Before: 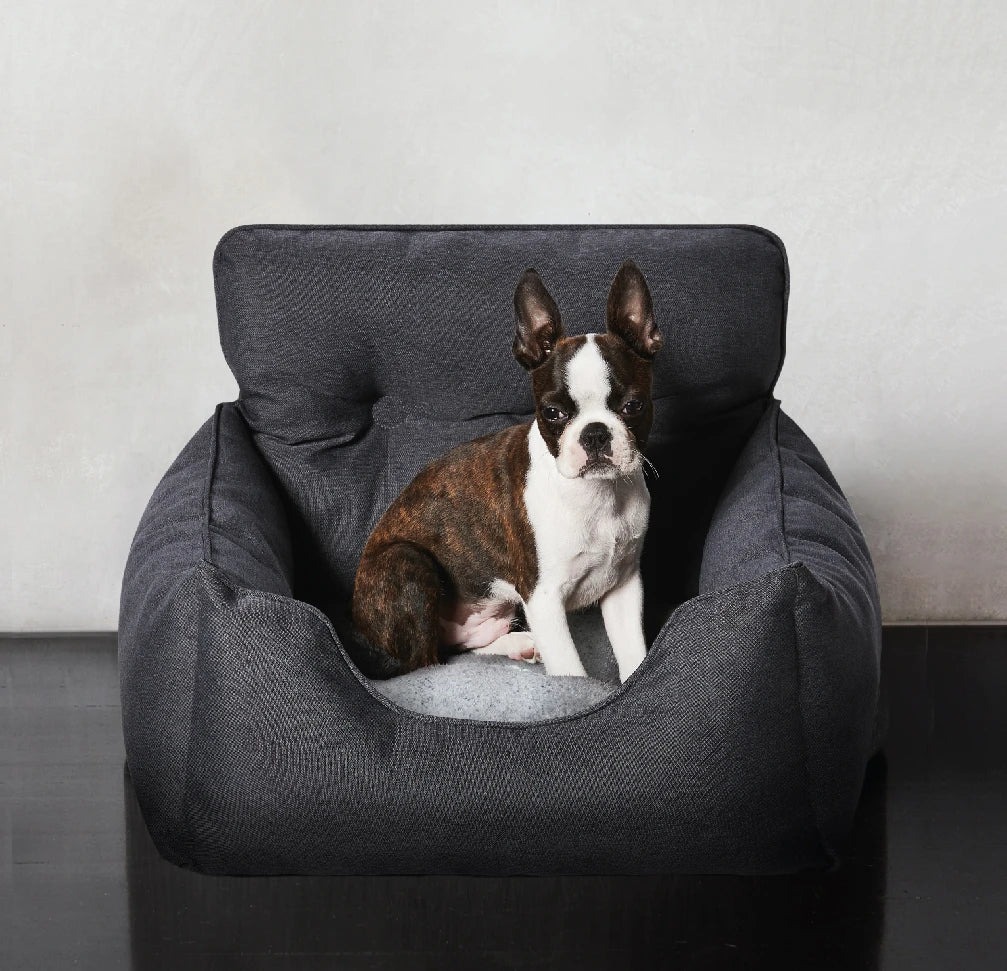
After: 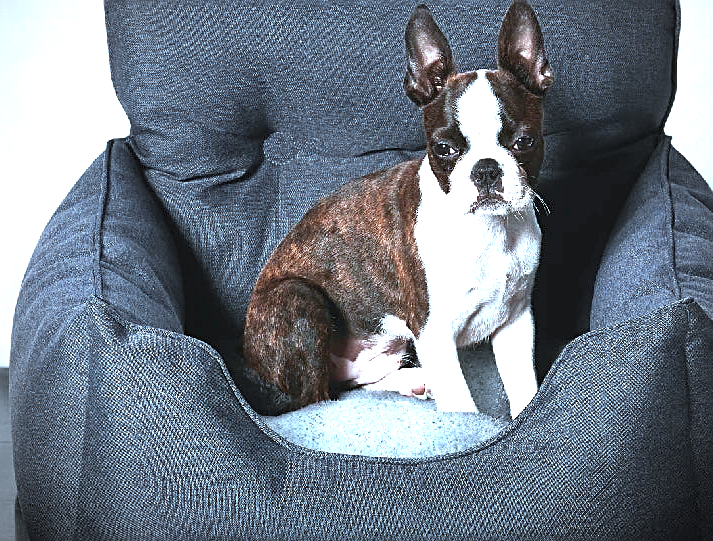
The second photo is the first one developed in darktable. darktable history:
sharpen: on, module defaults
crop: left 10.913%, top 27.24%, right 18.236%, bottom 16.995%
vignetting: on, module defaults
color correction: highlights a* -8.83, highlights b* -23.83
shadows and highlights: radius 331.17, shadows 54.93, highlights -99.57, compress 94.53%, soften with gaussian
exposure: black level correction 0, exposure 1.388 EV, compensate highlight preservation false
